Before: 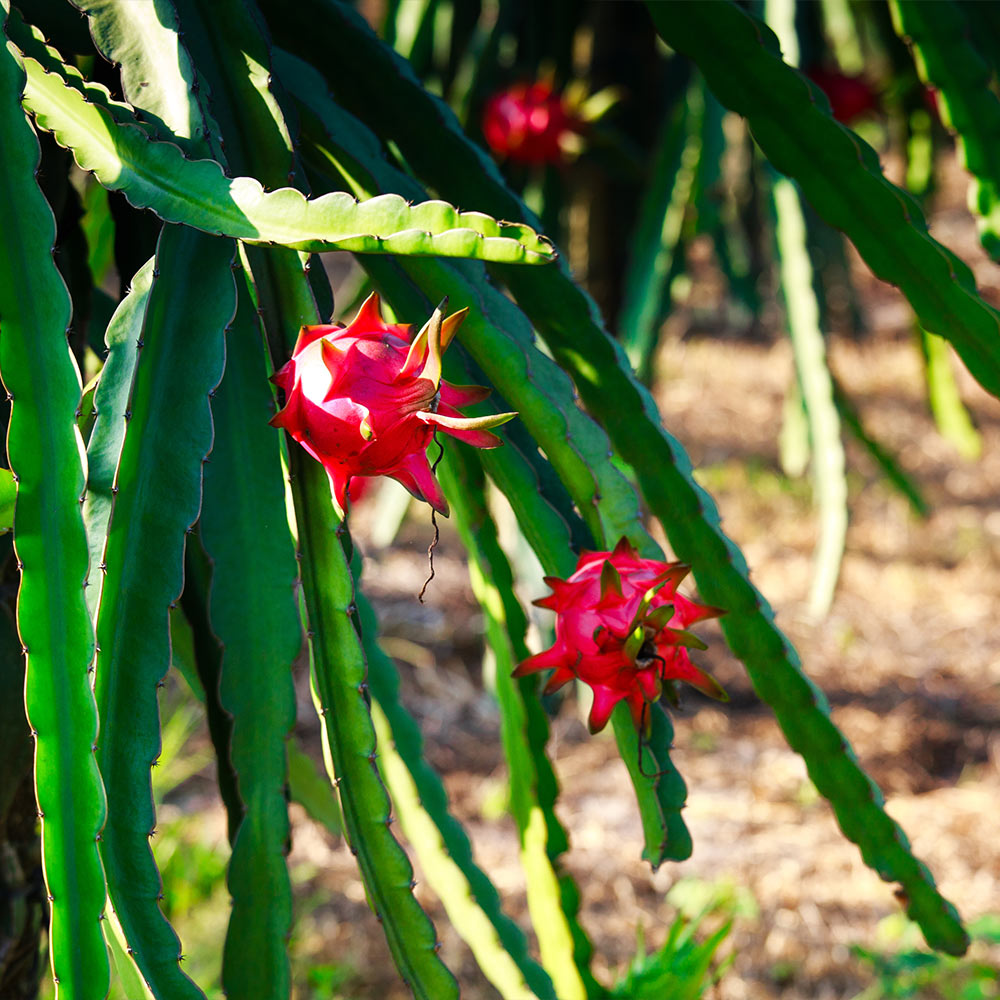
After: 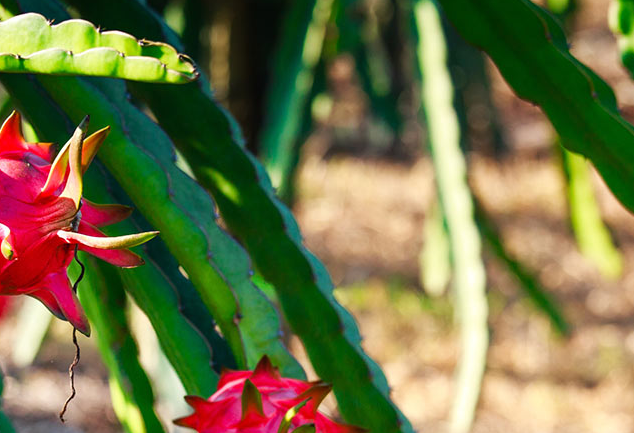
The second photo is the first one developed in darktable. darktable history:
crop: left 35.995%, top 18.151%, right 0.505%, bottom 38.472%
